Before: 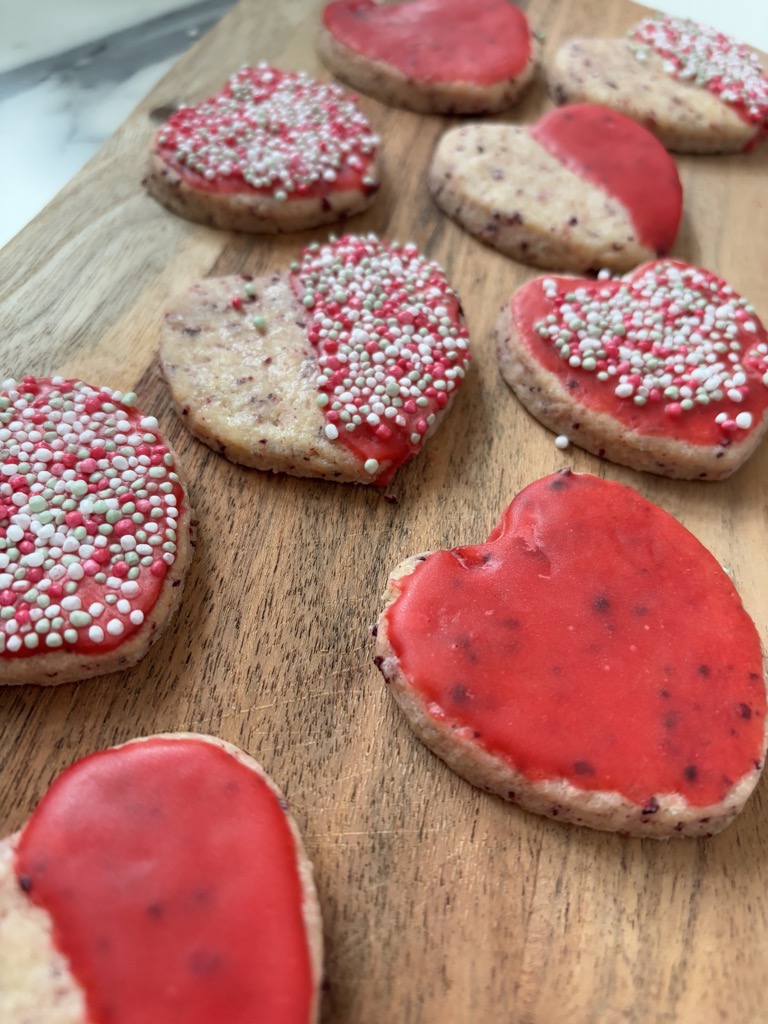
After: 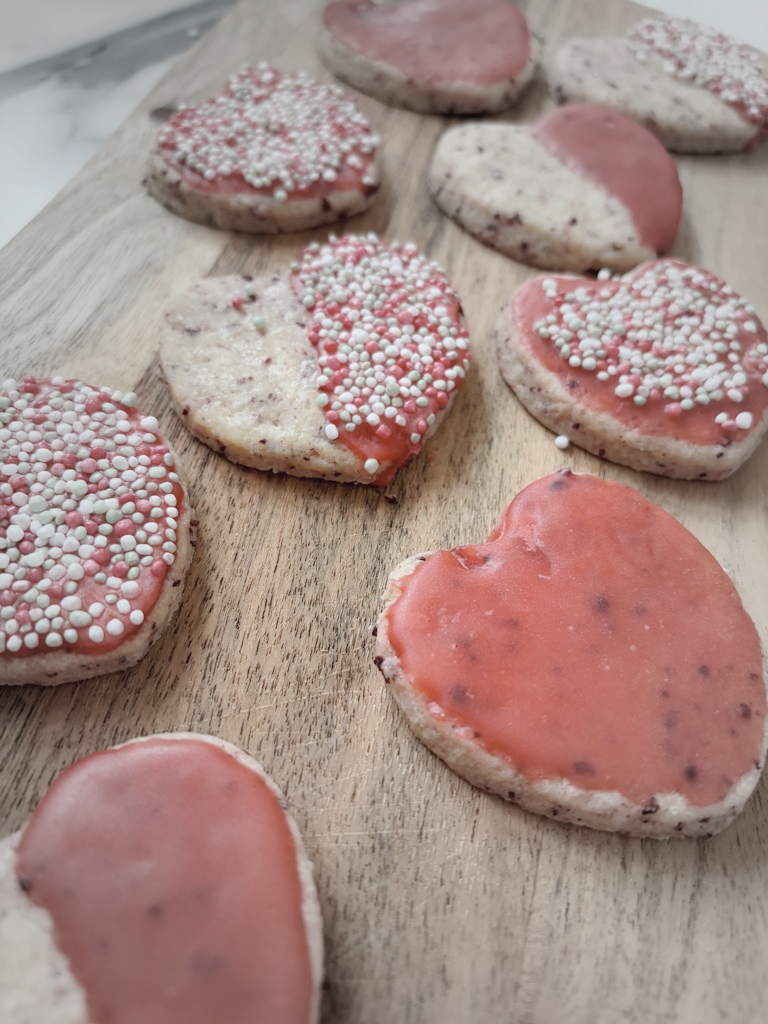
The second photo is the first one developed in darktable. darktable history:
base curve: curves: ch0 [(0, 0) (0.158, 0.273) (0.879, 0.895) (1, 1)], preserve colors none
contrast brightness saturation: contrast -0.042, saturation -0.412
vignetting: fall-off start 34.47%, fall-off radius 64.55%, brightness -0.271, width/height ratio 0.956
